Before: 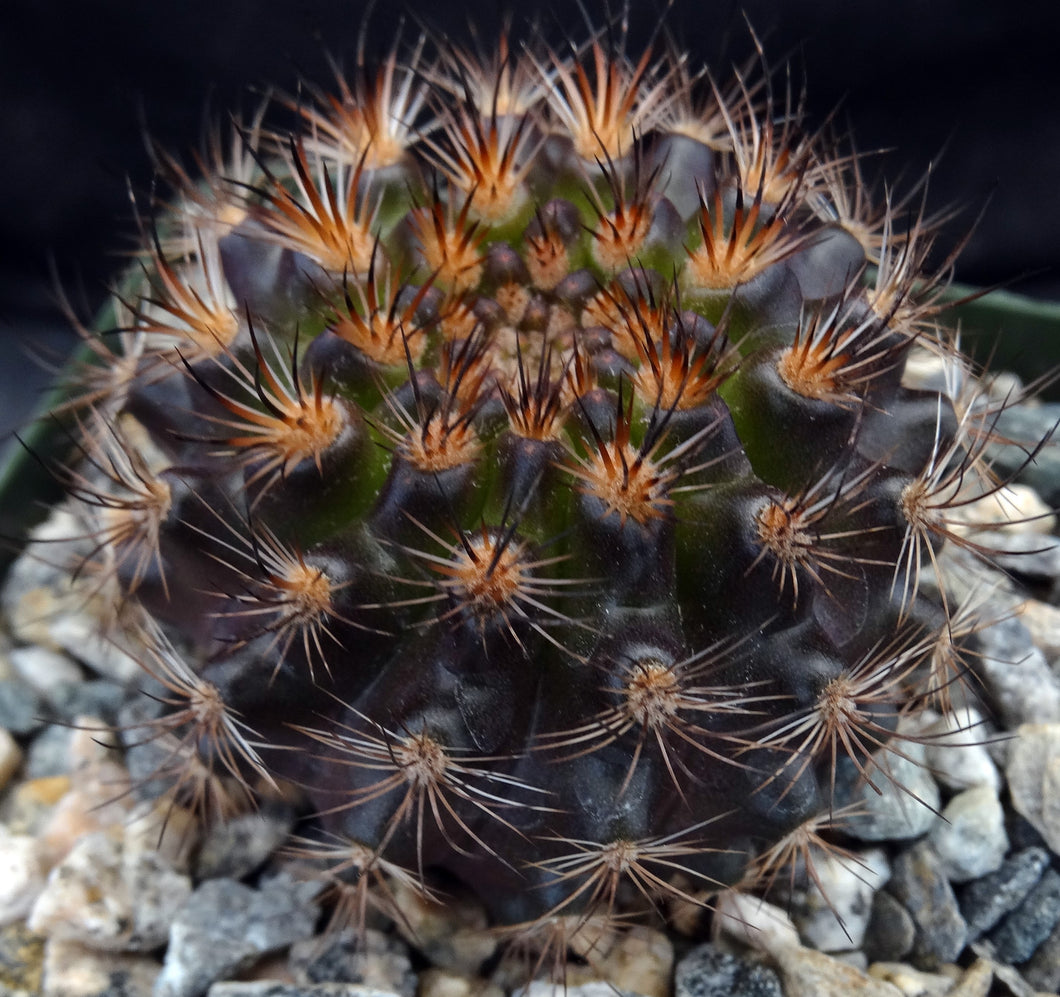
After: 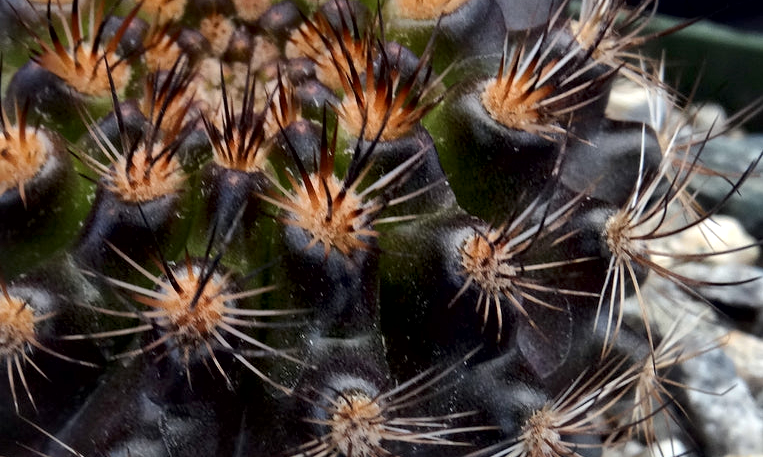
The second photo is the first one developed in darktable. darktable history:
crop and rotate: left 27.938%, top 27.046%, bottom 27.046%
white balance: emerald 1
local contrast: mode bilateral grid, contrast 70, coarseness 75, detail 180%, midtone range 0.2
